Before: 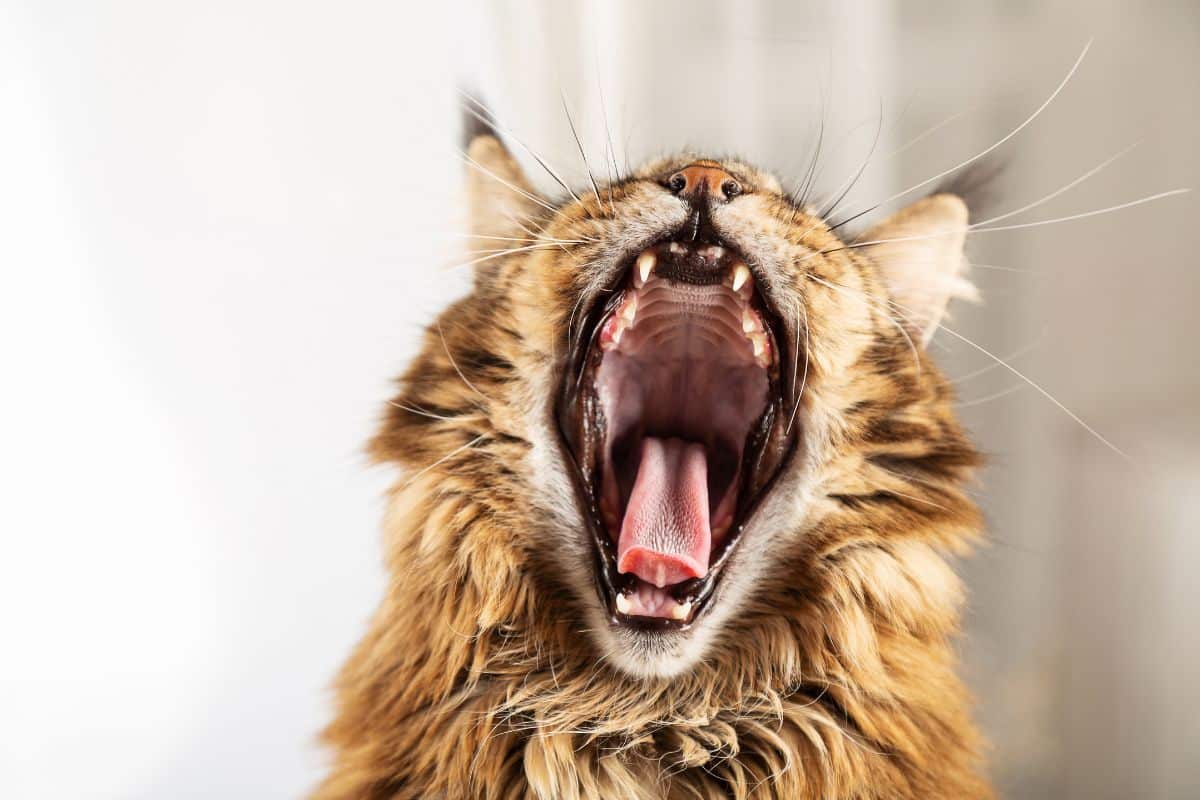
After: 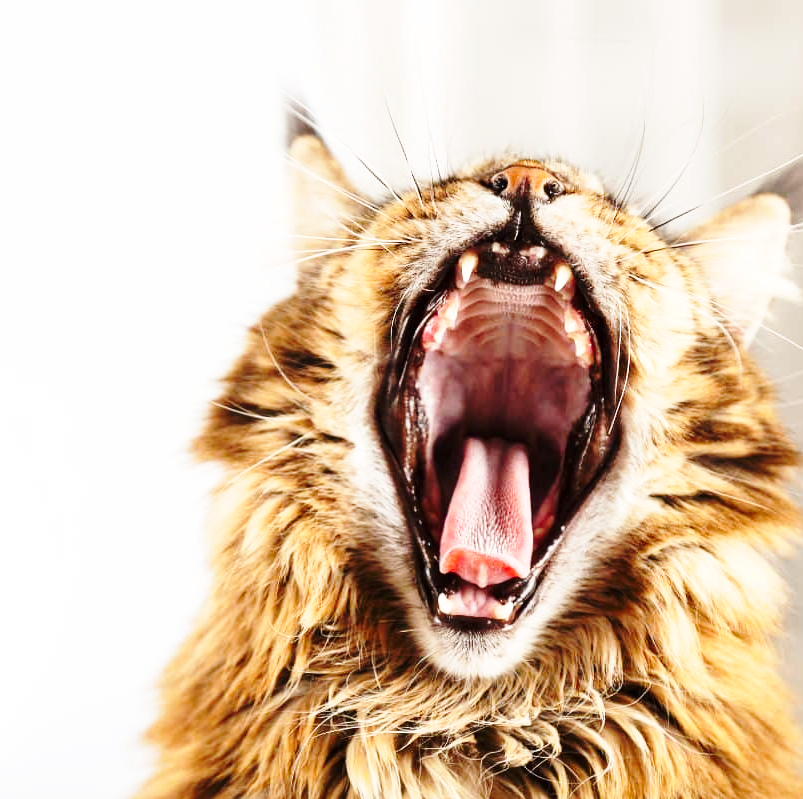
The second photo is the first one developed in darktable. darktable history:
base curve: curves: ch0 [(0, 0) (0.036, 0.037) (0.121, 0.228) (0.46, 0.76) (0.859, 0.983) (1, 1)], preserve colors none
crop and rotate: left 14.911%, right 18.123%
